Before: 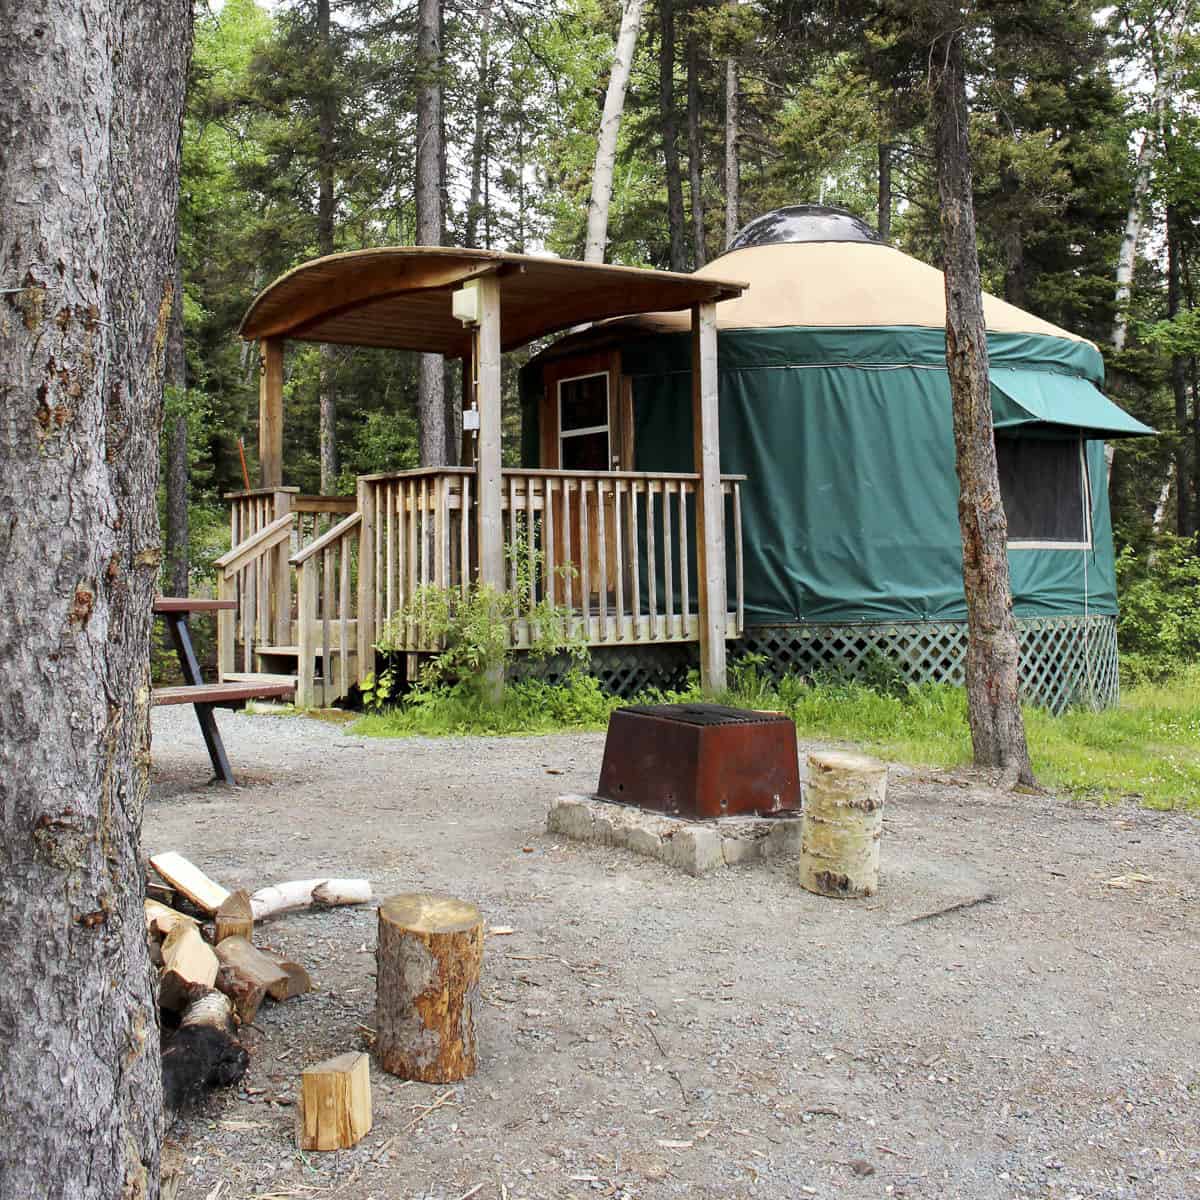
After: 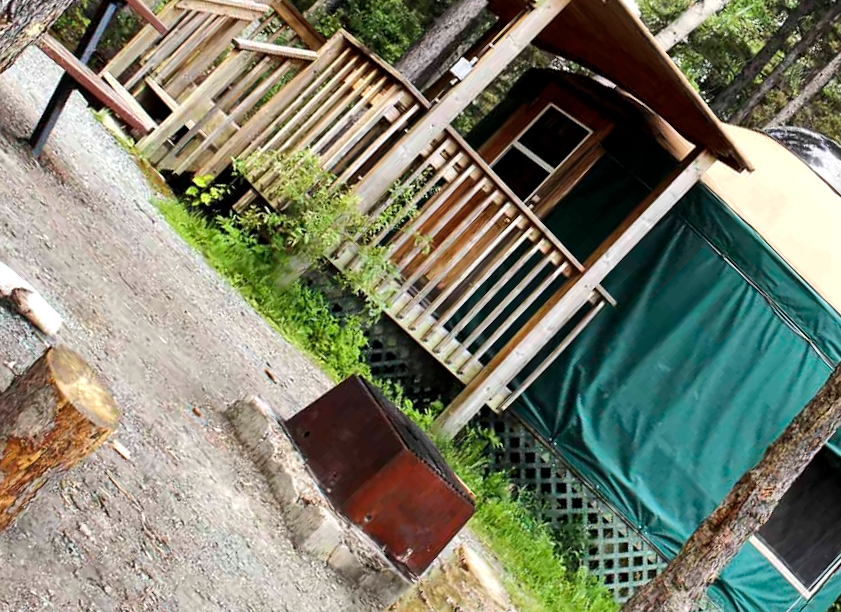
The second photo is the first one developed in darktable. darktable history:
crop and rotate: angle -45.18°, top 16.181%, right 0.849%, bottom 11.625%
tone equalizer: -8 EV -0.387 EV, -7 EV -0.37 EV, -6 EV -0.318 EV, -5 EV -0.233 EV, -3 EV 0.227 EV, -2 EV 0.309 EV, -1 EV 0.377 EV, +0 EV 0.441 EV, edges refinement/feathering 500, mask exposure compensation -1.57 EV, preserve details no
shadows and highlights: soften with gaussian
